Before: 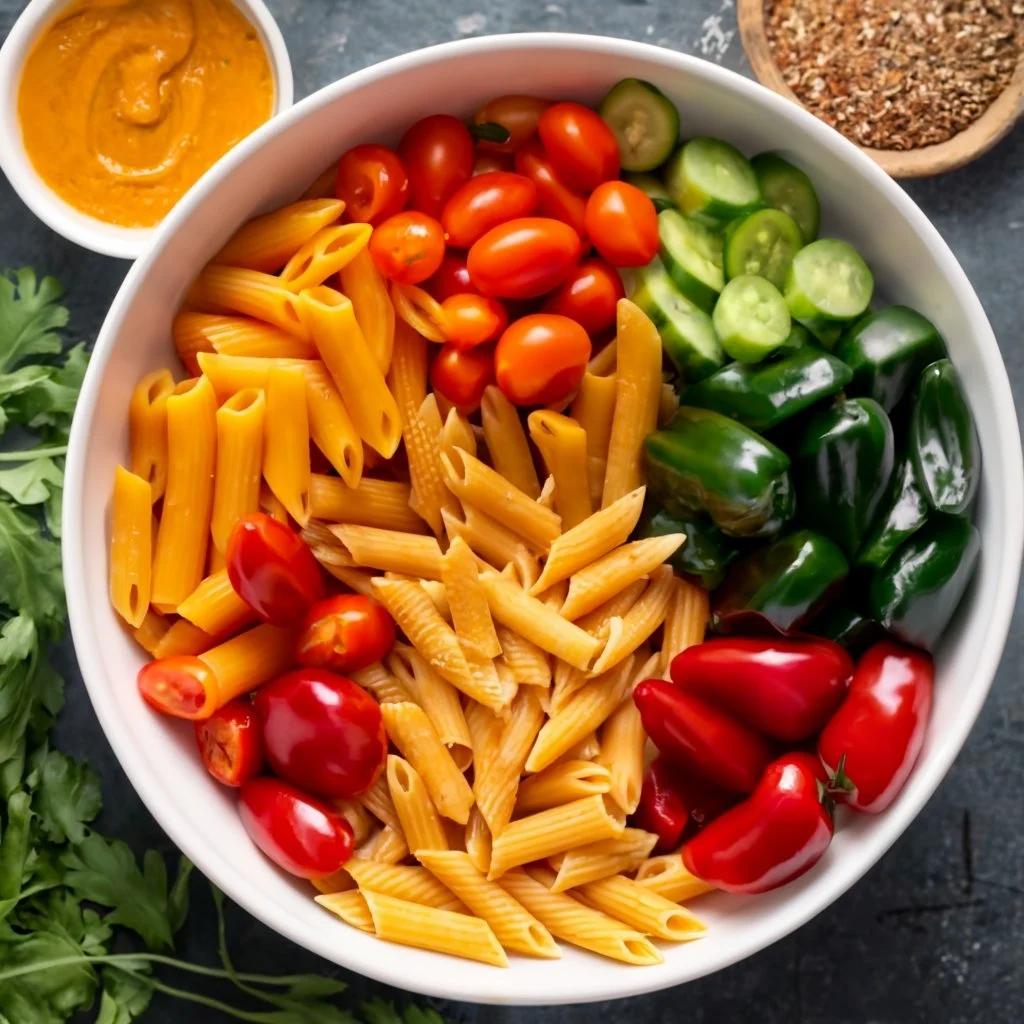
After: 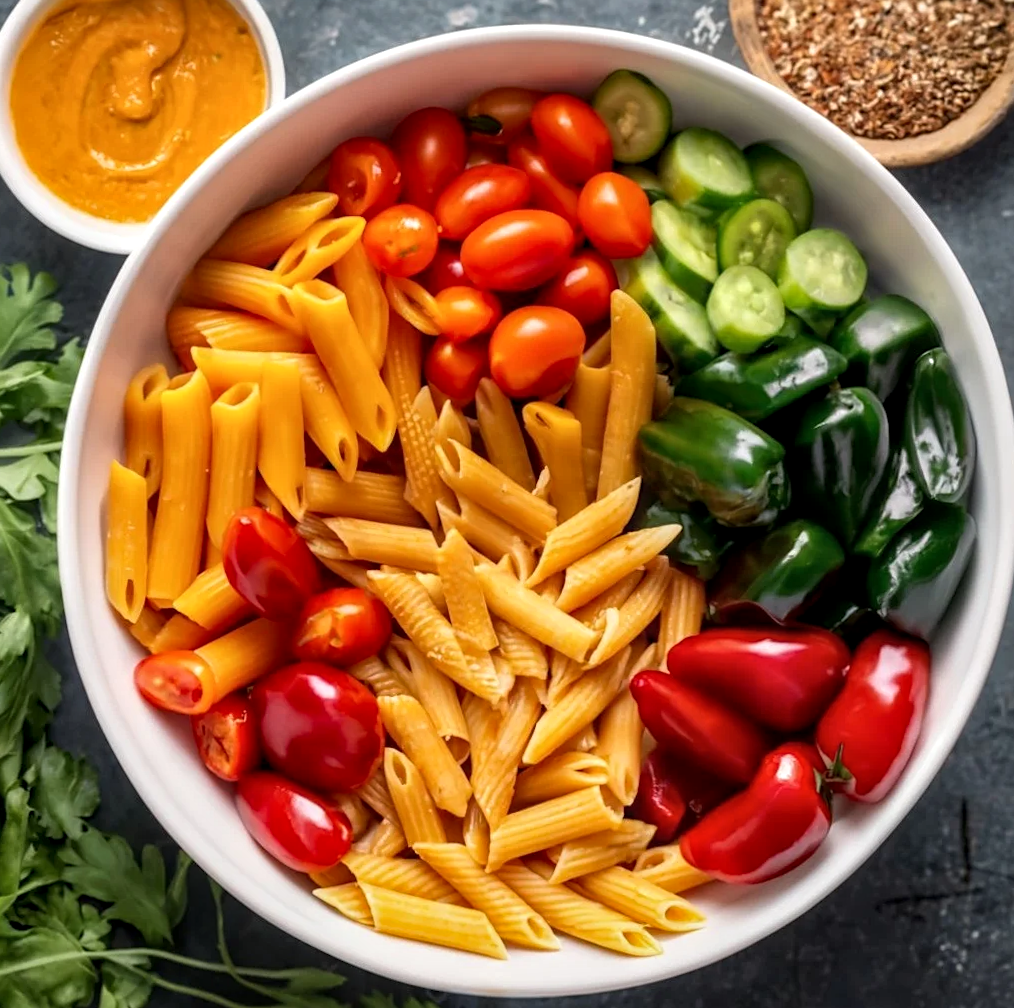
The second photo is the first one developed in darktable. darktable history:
rotate and perspective: rotation -0.45°, automatic cropping original format, crop left 0.008, crop right 0.992, crop top 0.012, crop bottom 0.988
sharpen: amount 0.2
local contrast: highlights 55%, shadows 52%, detail 130%, midtone range 0.452
